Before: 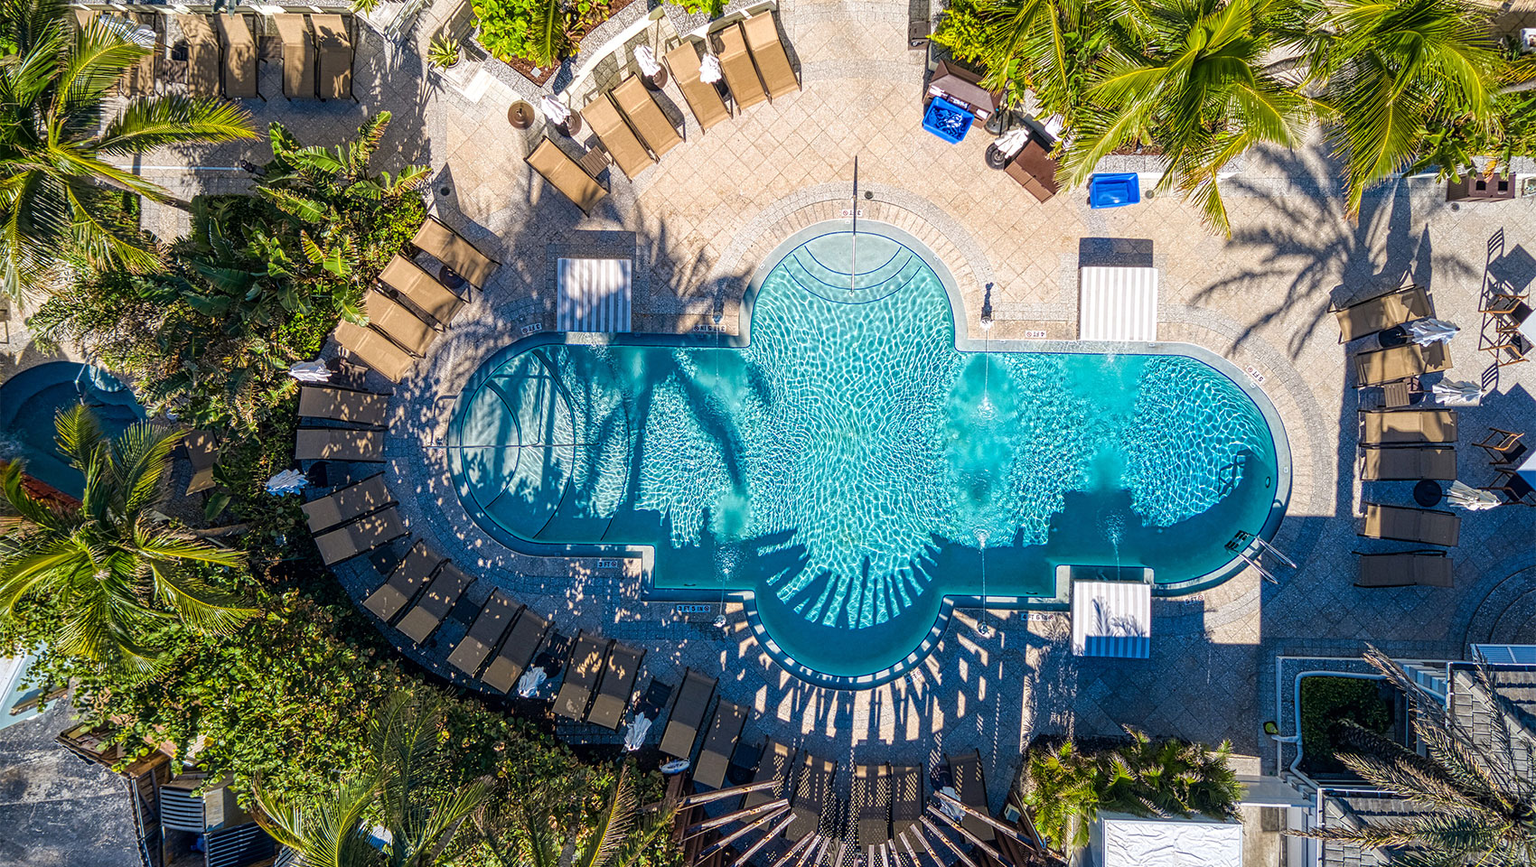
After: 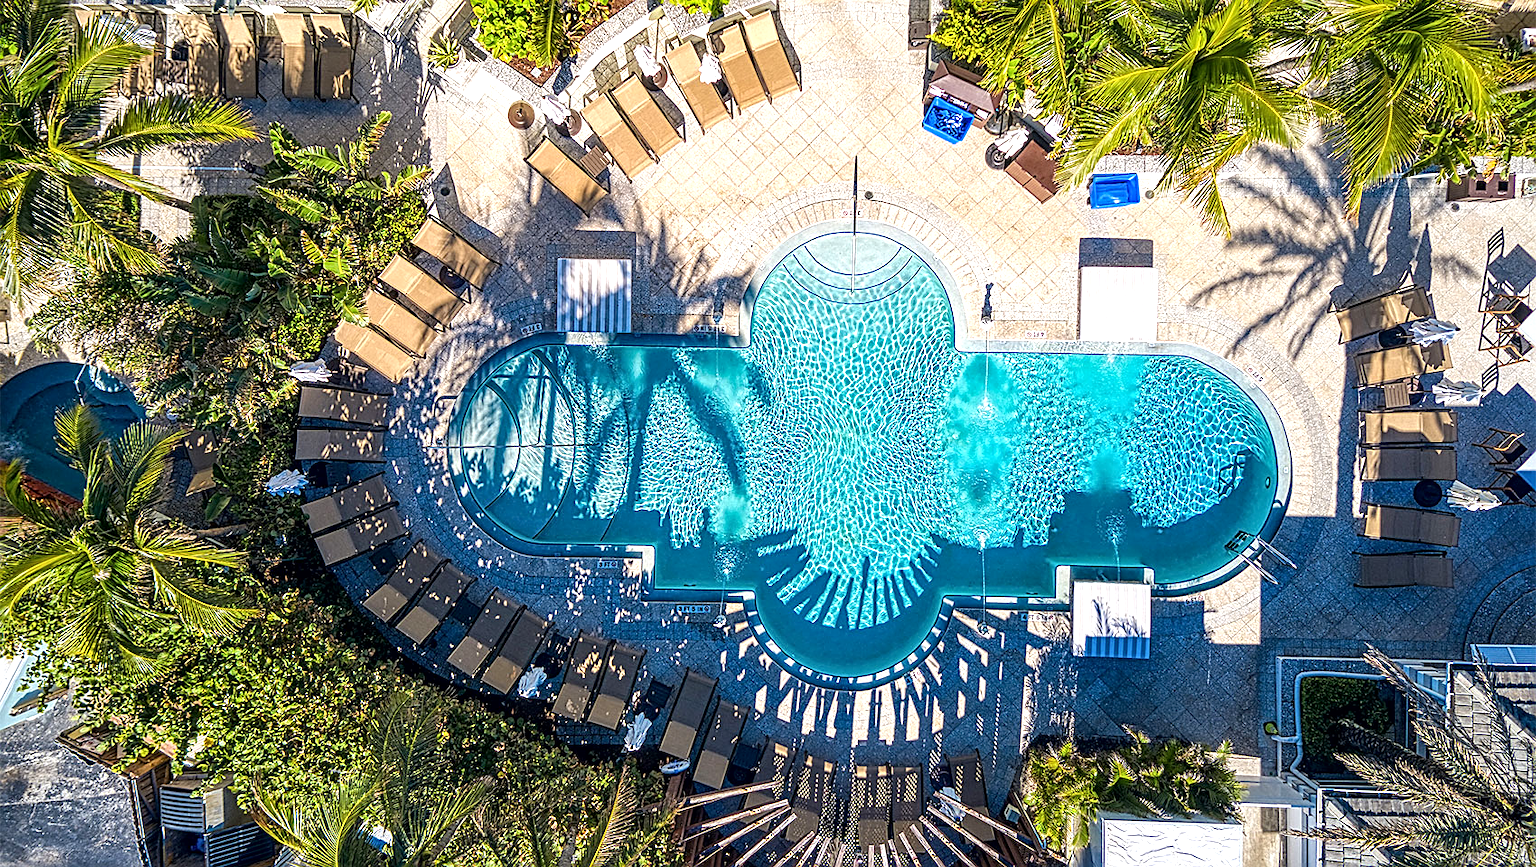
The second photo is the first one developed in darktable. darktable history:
local contrast: mode bilateral grid, contrast 21, coarseness 50, detail 119%, midtone range 0.2
sharpen: on, module defaults
exposure: black level correction 0.001, exposure 0.499 EV, compensate exposure bias true, compensate highlight preservation false
